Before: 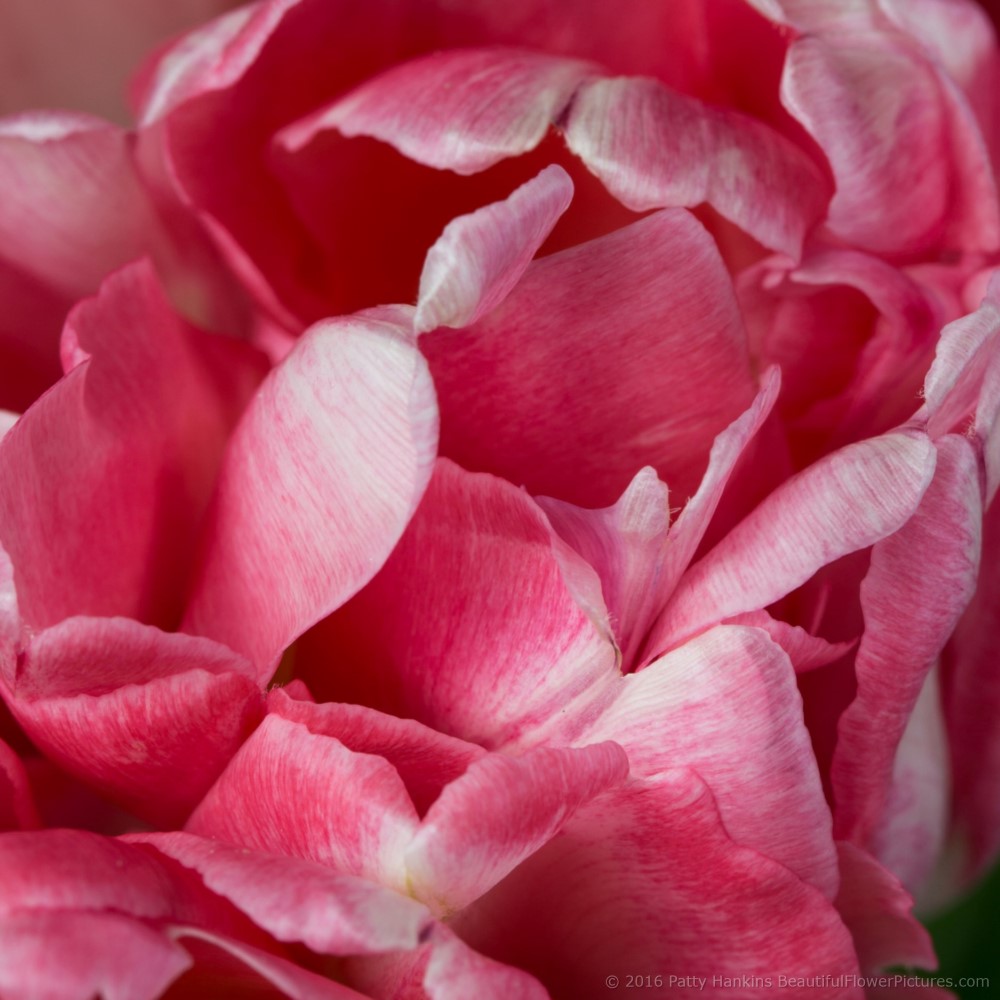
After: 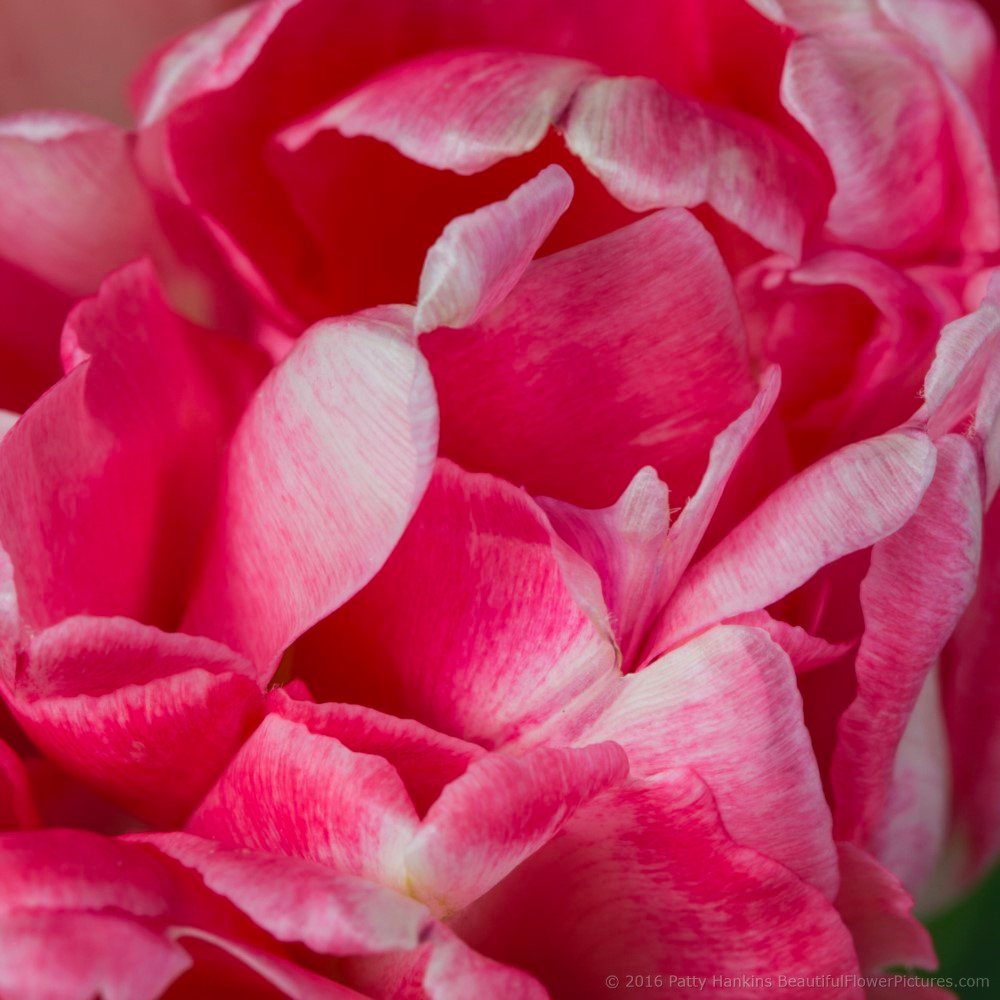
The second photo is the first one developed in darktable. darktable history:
local contrast: highlights 100%, shadows 100%, detail 120%, midtone range 0.2
contrast brightness saturation: contrast -0.19, saturation 0.19
